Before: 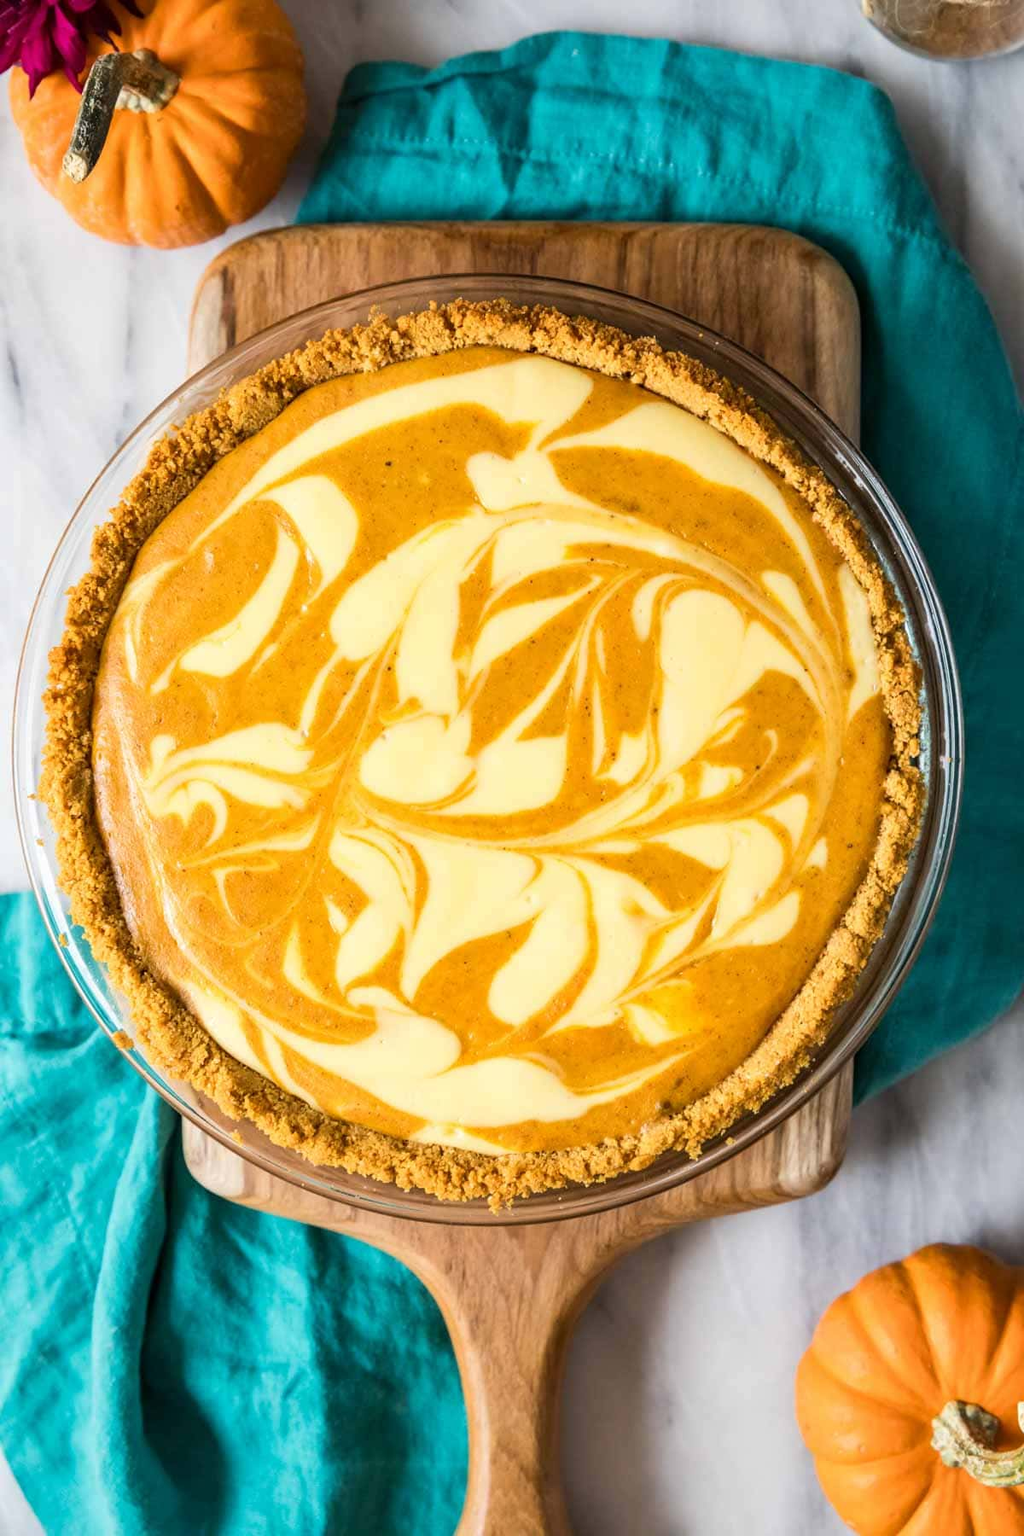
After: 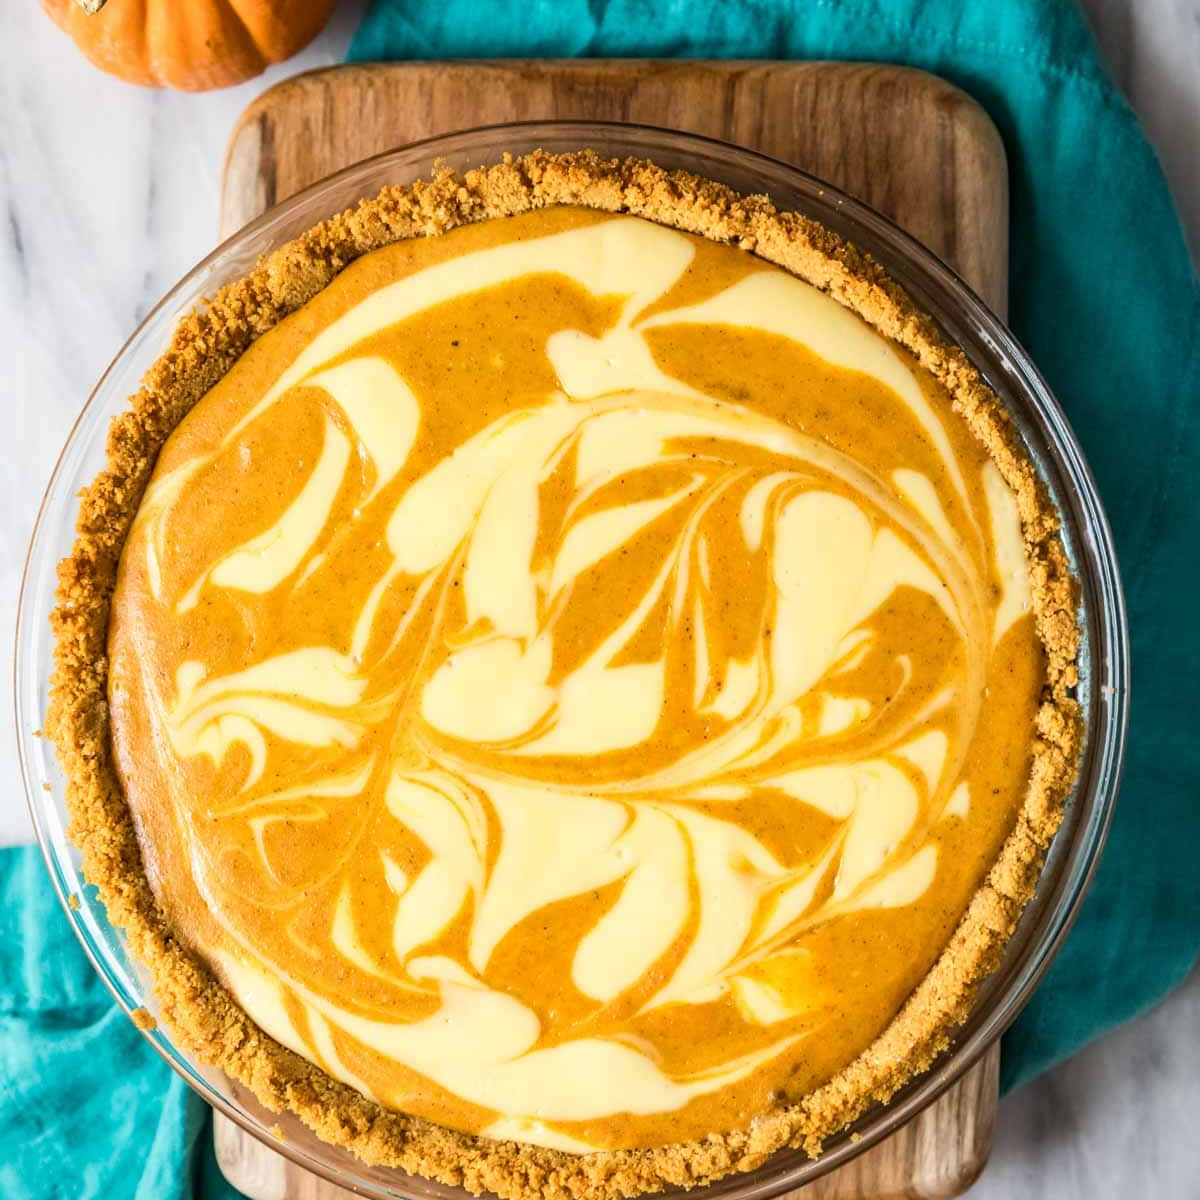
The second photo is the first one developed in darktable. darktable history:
white balance: emerald 1
crop: top 11.166%, bottom 22.168%
